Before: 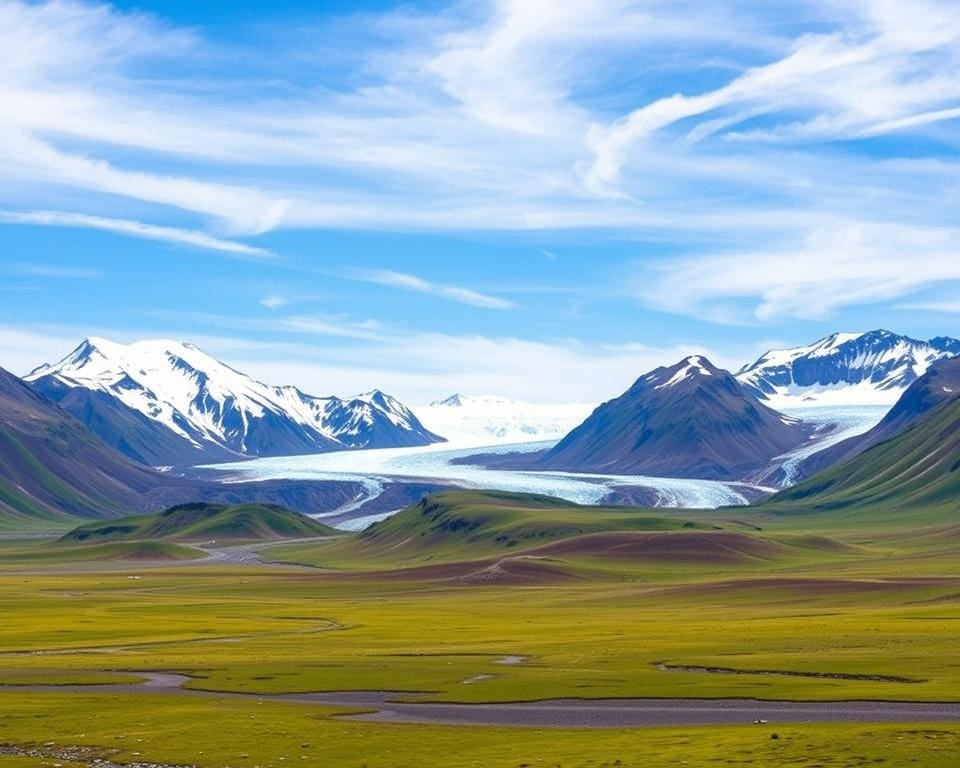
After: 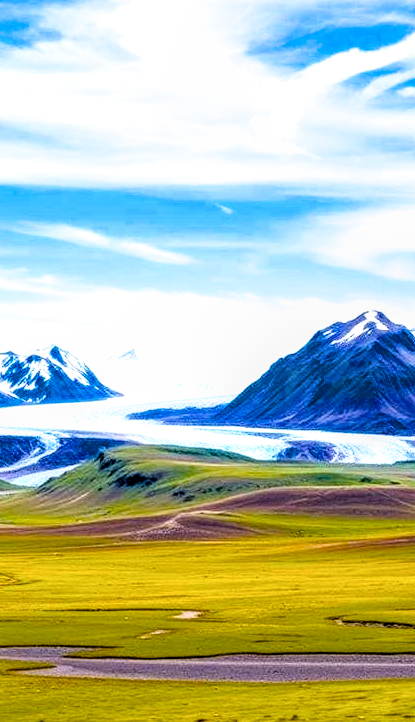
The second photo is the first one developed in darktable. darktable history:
filmic rgb: black relative exposure -6.24 EV, white relative exposure 2.79 EV, target black luminance 0%, hardness 4.6, latitude 67.83%, contrast 1.284, shadows ↔ highlights balance -3.23%
exposure: exposure 0.608 EV, compensate exposure bias true, compensate highlight preservation false
tone curve: curves: ch0 [(0, 0) (0.062, 0.037) (0.142, 0.138) (0.359, 0.419) (0.469, 0.544) (0.634, 0.722) (0.839, 0.909) (0.998, 0.978)]; ch1 [(0, 0) (0.437, 0.408) (0.472, 0.47) (0.502, 0.503) (0.527, 0.523) (0.559, 0.573) (0.608, 0.665) (0.669, 0.748) (0.859, 0.899) (1, 1)]; ch2 [(0, 0) (0.33, 0.301) (0.421, 0.443) (0.473, 0.498) (0.502, 0.5) (0.535, 0.531) (0.575, 0.603) (0.608, 0.667) (1, 1)], color space Lab, linked channels, preserve colors none
local contrast: highlights 61%, detail 143%, midtone range 0.435
color balance rgb: linear chroma grading › global chroma 1.234%, linear chroma grading › mid-tones -0.93%, perceptual saturation grading › global saturation 36.505%, perceptual brilliance grading › global brilliance 12.593%, global vibrance 16.586%, saturation formula JzAzBz (2021)
crop: left 33.724%, top 5.937%, right 23.014%
